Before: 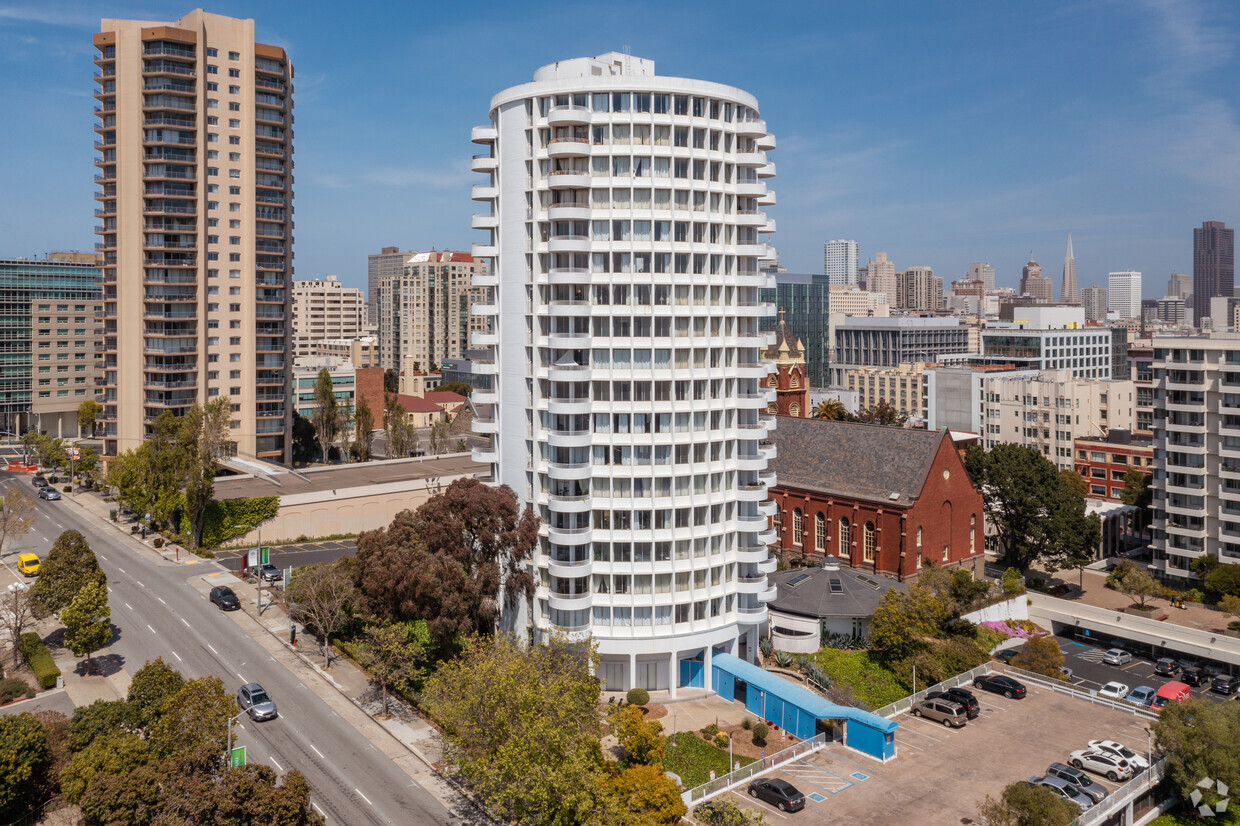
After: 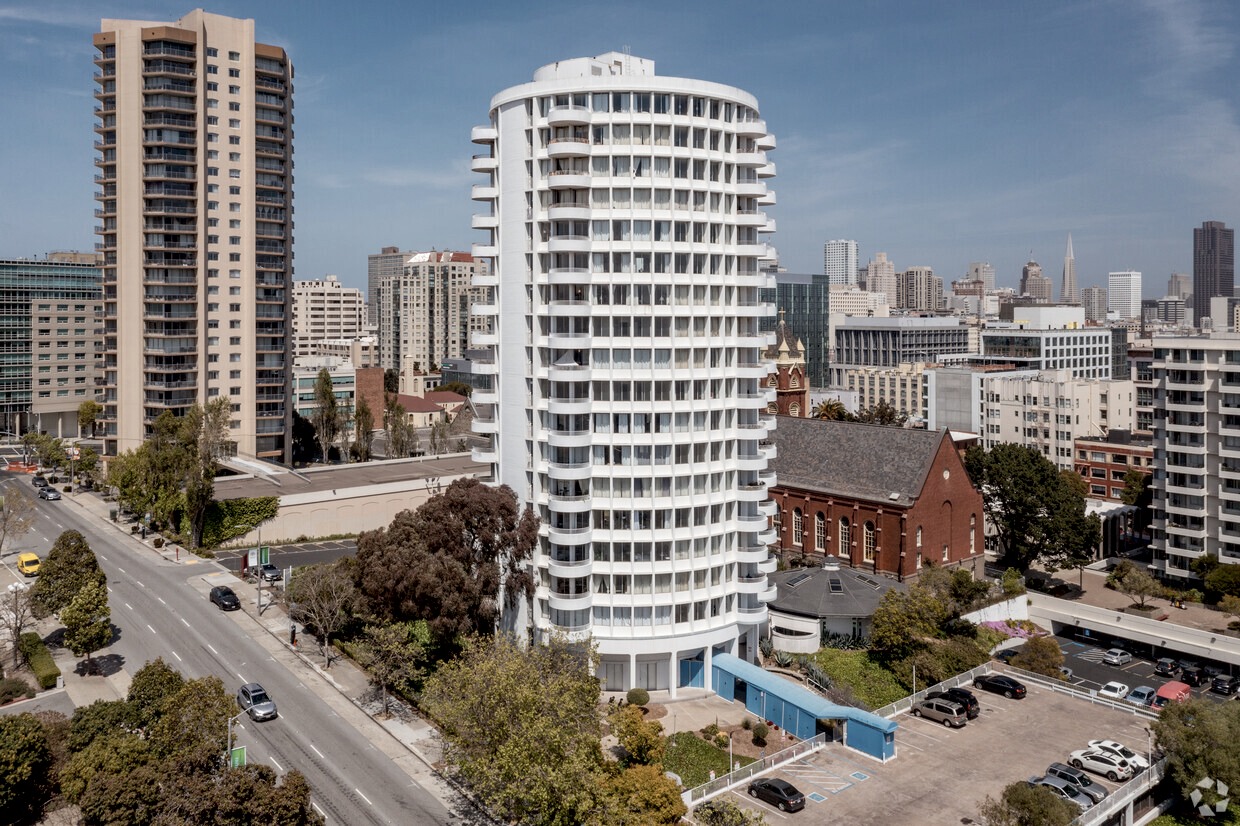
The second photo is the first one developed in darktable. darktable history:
exposure: black level correction 0.01, exposure 0.008 EV, compensate highlight preservation false
contrast brightness saturation: contrast 0.1, saturation -0.363
